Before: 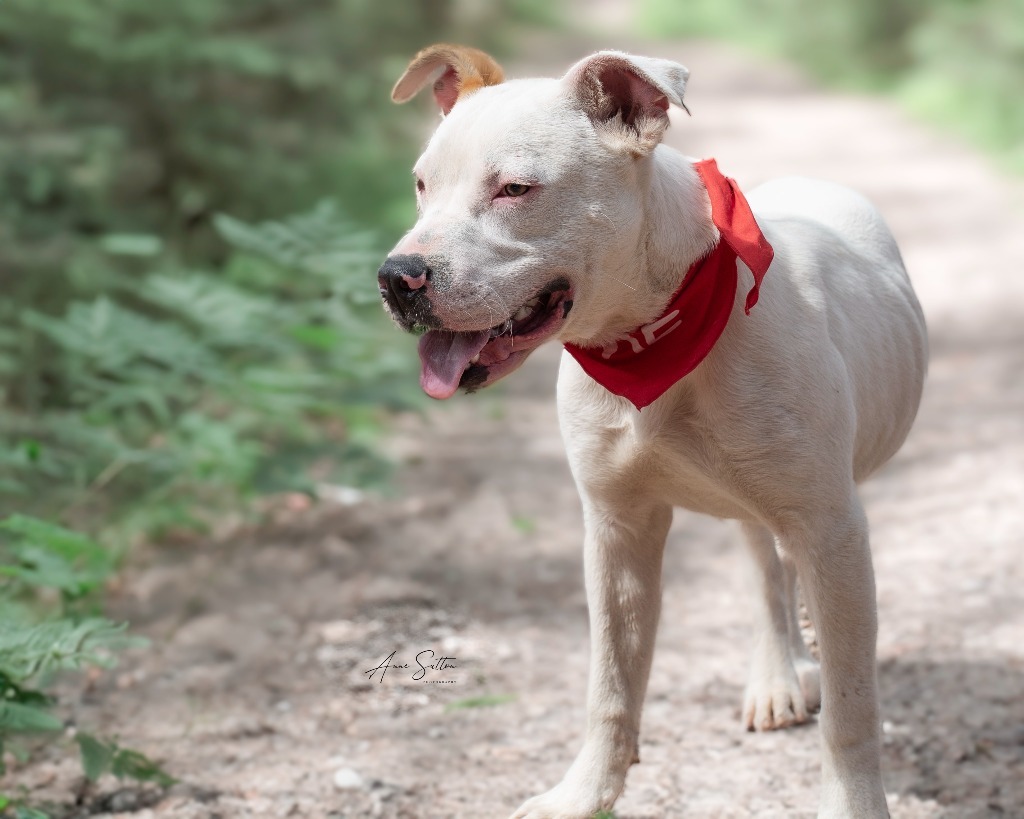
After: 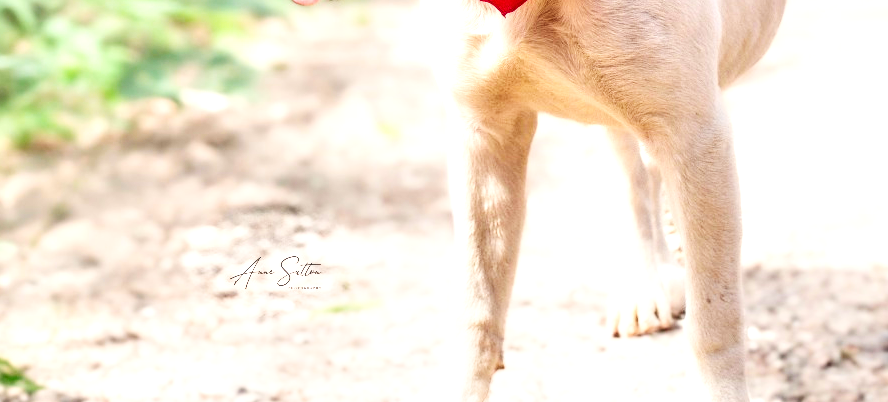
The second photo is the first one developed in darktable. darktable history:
color balance rgb: highlights gain › chroma 2.983%, highlights gain › hue 60.06°, linear chroma grading › global chroma 14.702%, perceptual saturation grading › global saturation 19.765%, perceptual brilliance grading › global brilliance 11.079%, global vibrance 20%
crop and rotate: left 13.26%, top 48.119%, bottom 2.758%
base curve: curves: ch0 [(0, 0.003) (0.001, 0.002) (0.006, 0.004) (0.02, 0.022) (0.048, 0.086) (0.094, 0.234) (0.162, 0.431) (0.258, 0.629) (0.385, 0.8) (0.548, 0.918) (0.751, 0.988) (1, 1)], preserve colors none
exposure: black level correction -0.015, exposure -0.19 EV, compensate highlight preservation false
contrast brightness saturation: contrast 0.137, brightness 0.217
local contrast: highlights 16%, detail 187%
